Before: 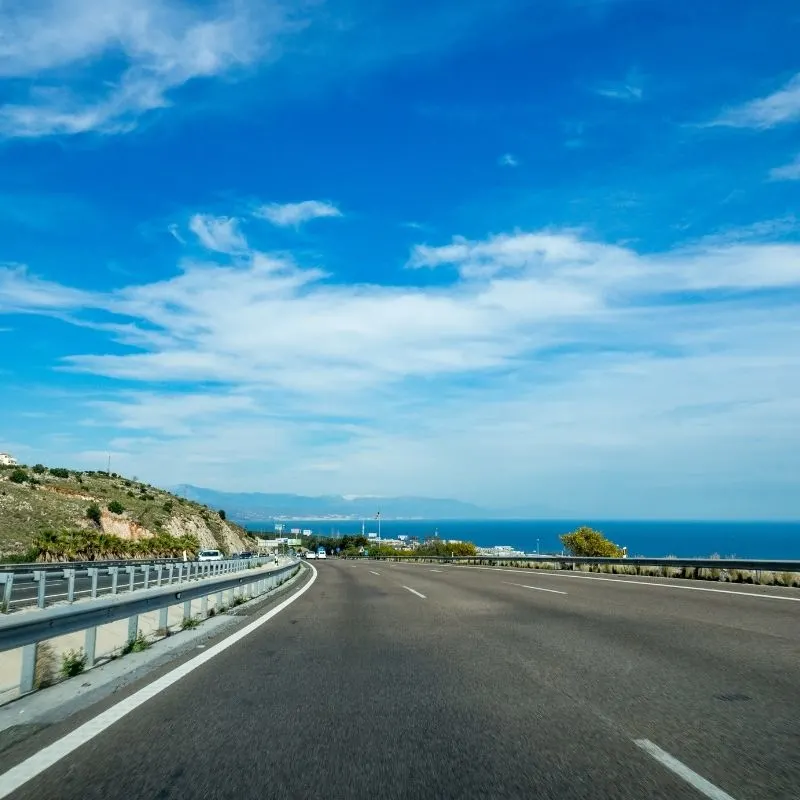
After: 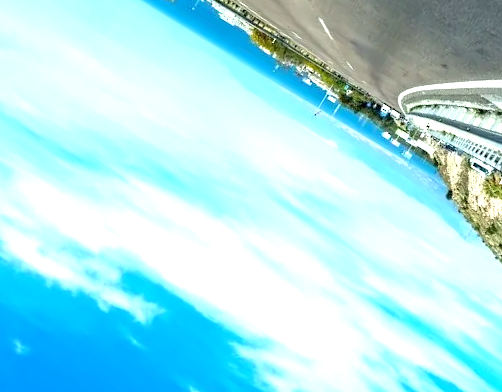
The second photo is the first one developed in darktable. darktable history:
exposure: black level correction 0.001, exposure 1.13 EV, compensate exposure bias true, compensate highlight preservation false
crop and rotate: angle 148.48°, left 9.163%, top 15.654%, right 4.489%, bottom 16.932%
